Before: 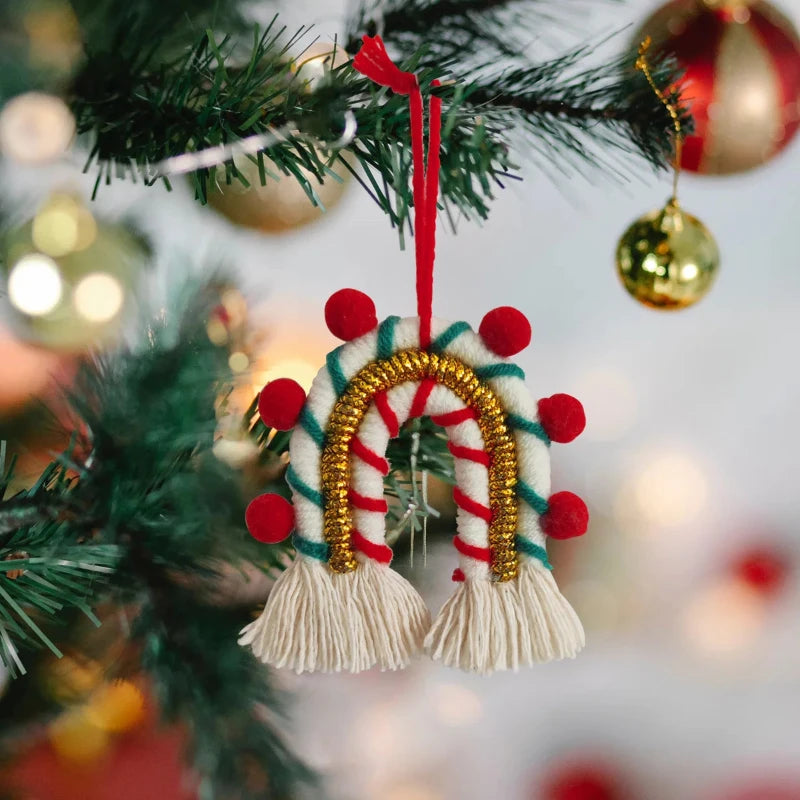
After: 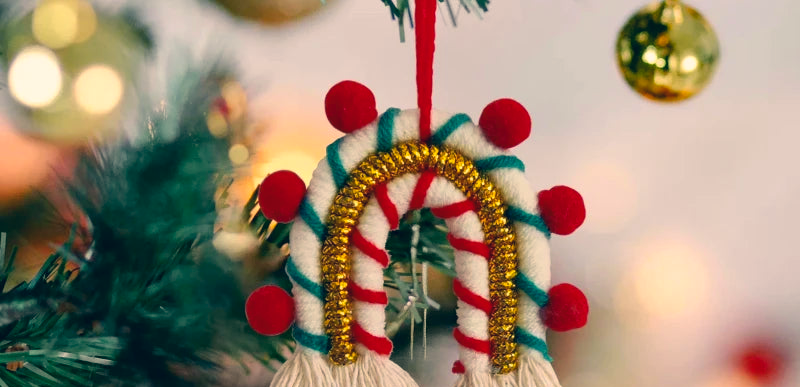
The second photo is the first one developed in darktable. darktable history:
crop and rotate: top 26.056%, bottom 25.543%
color balance rgb: perceptual saturation grading › global saturation 10%, global vibrance 10%
exposure: black level correction 0.001, compensate highlight preservation false
color correction: highlights a* 10.32, highlights b* 14.66, shadows a* -9.59, shadows b* -15.02
